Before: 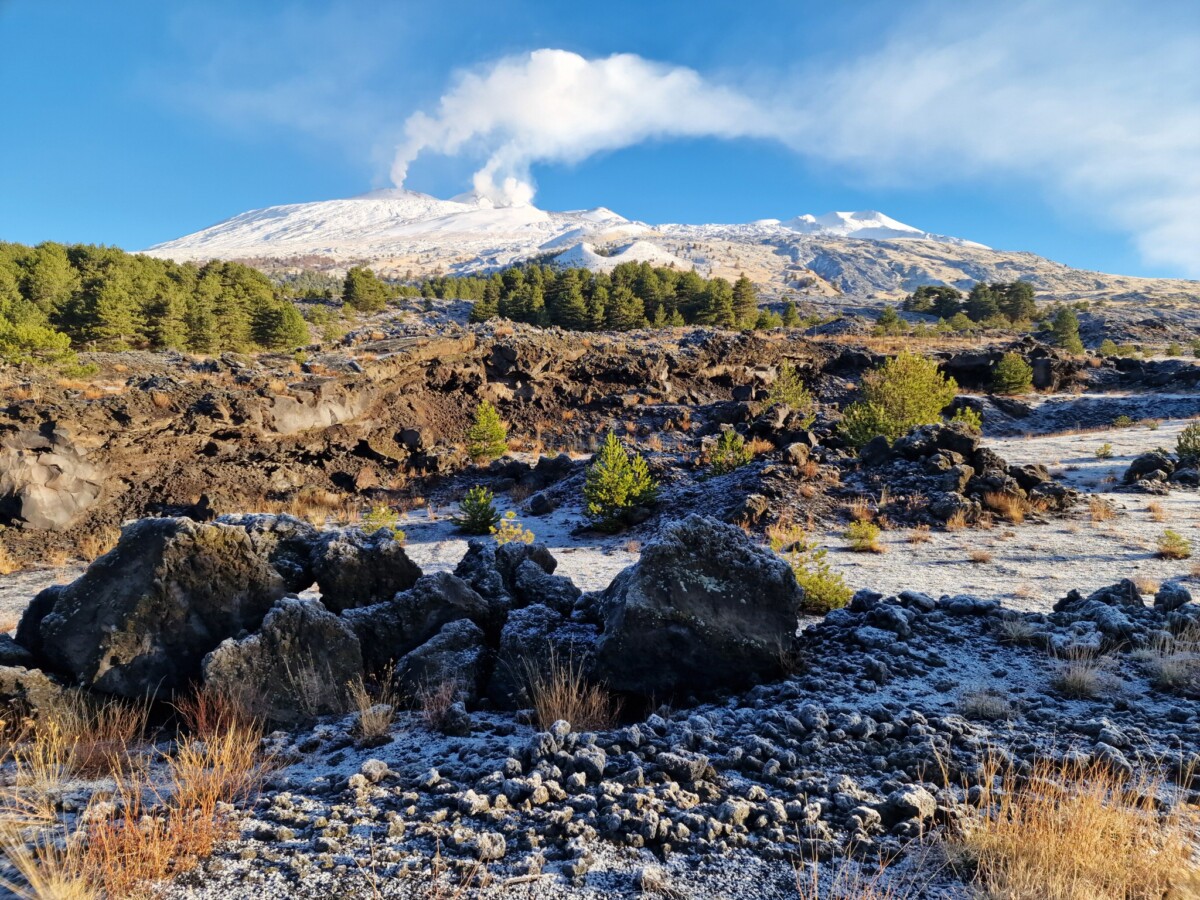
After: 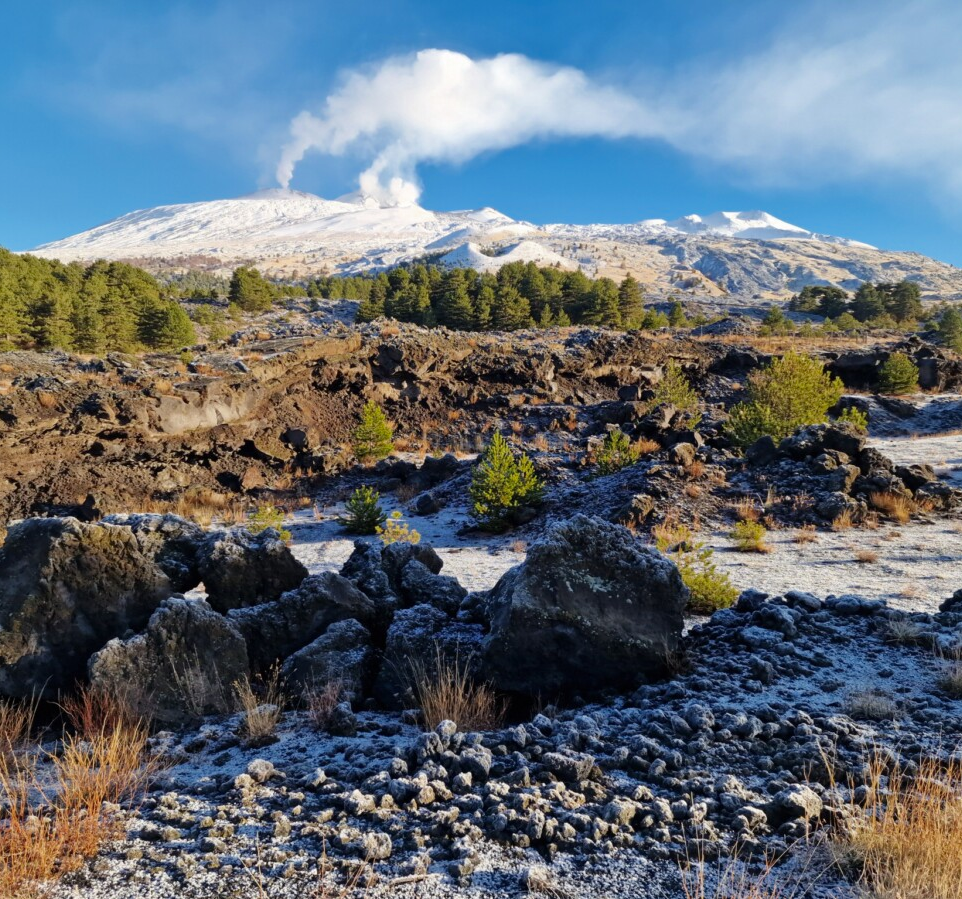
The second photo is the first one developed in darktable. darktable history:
crop and rotate: left 9.553%, right 10.218%
color zones: curves: ch0 [(0, 0.444) (0.143, 0.442) (0.286, 0.441) (0.429, 0.441) (0.571, 0.441) (0.714, 0.441) (0.857, 0.442) (1, 0.444)]
